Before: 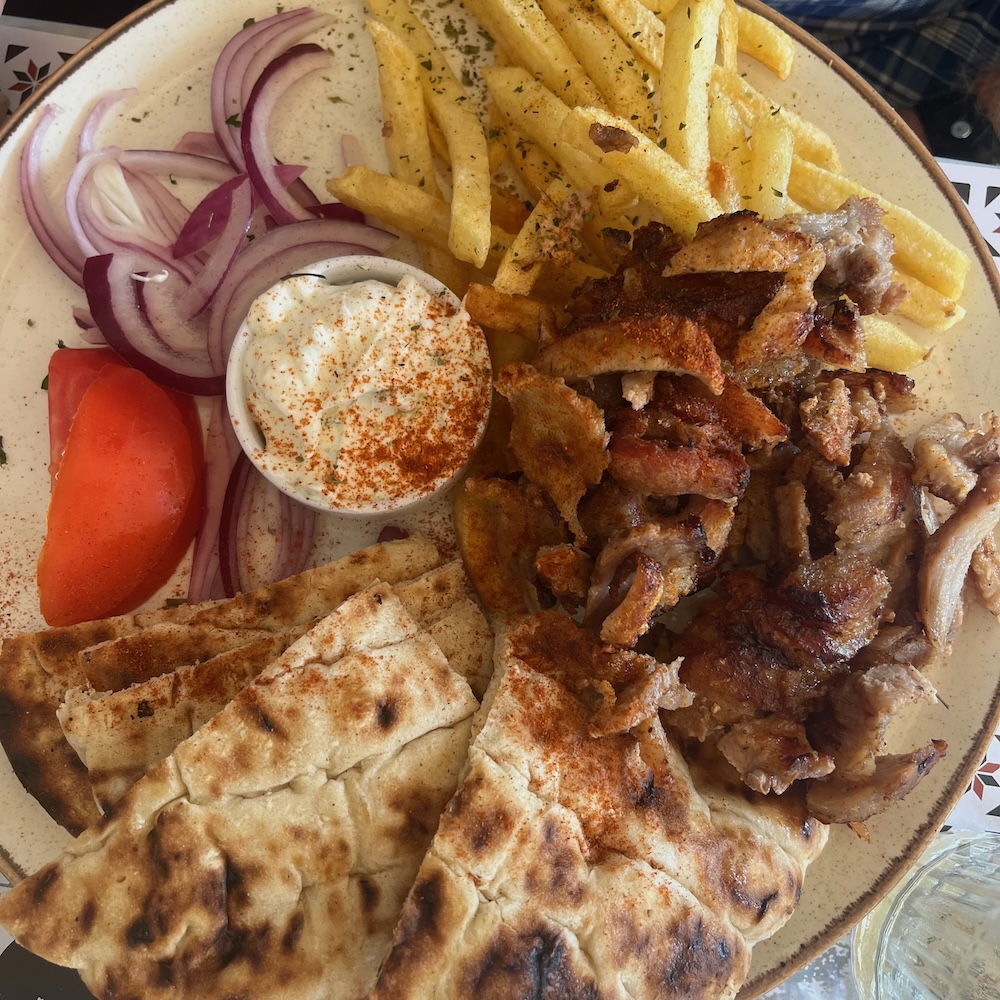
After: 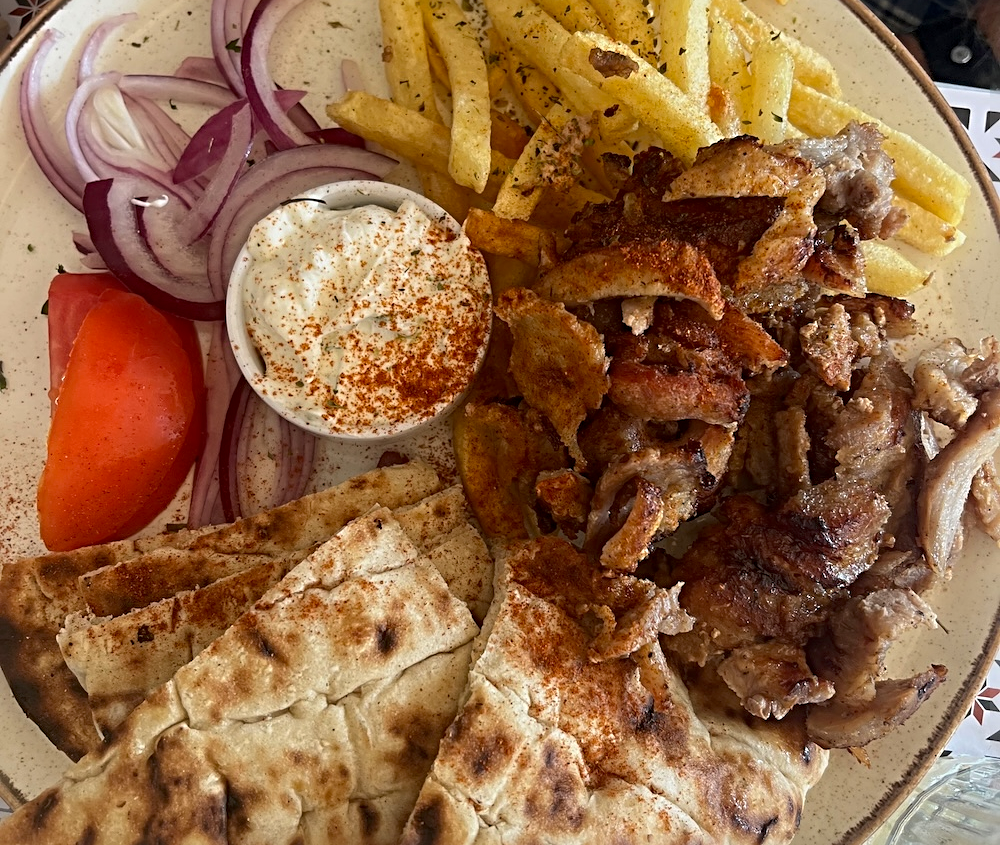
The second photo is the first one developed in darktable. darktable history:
crop: top 7.589%, bottom 7.846%
sharpen: radius 3.977
